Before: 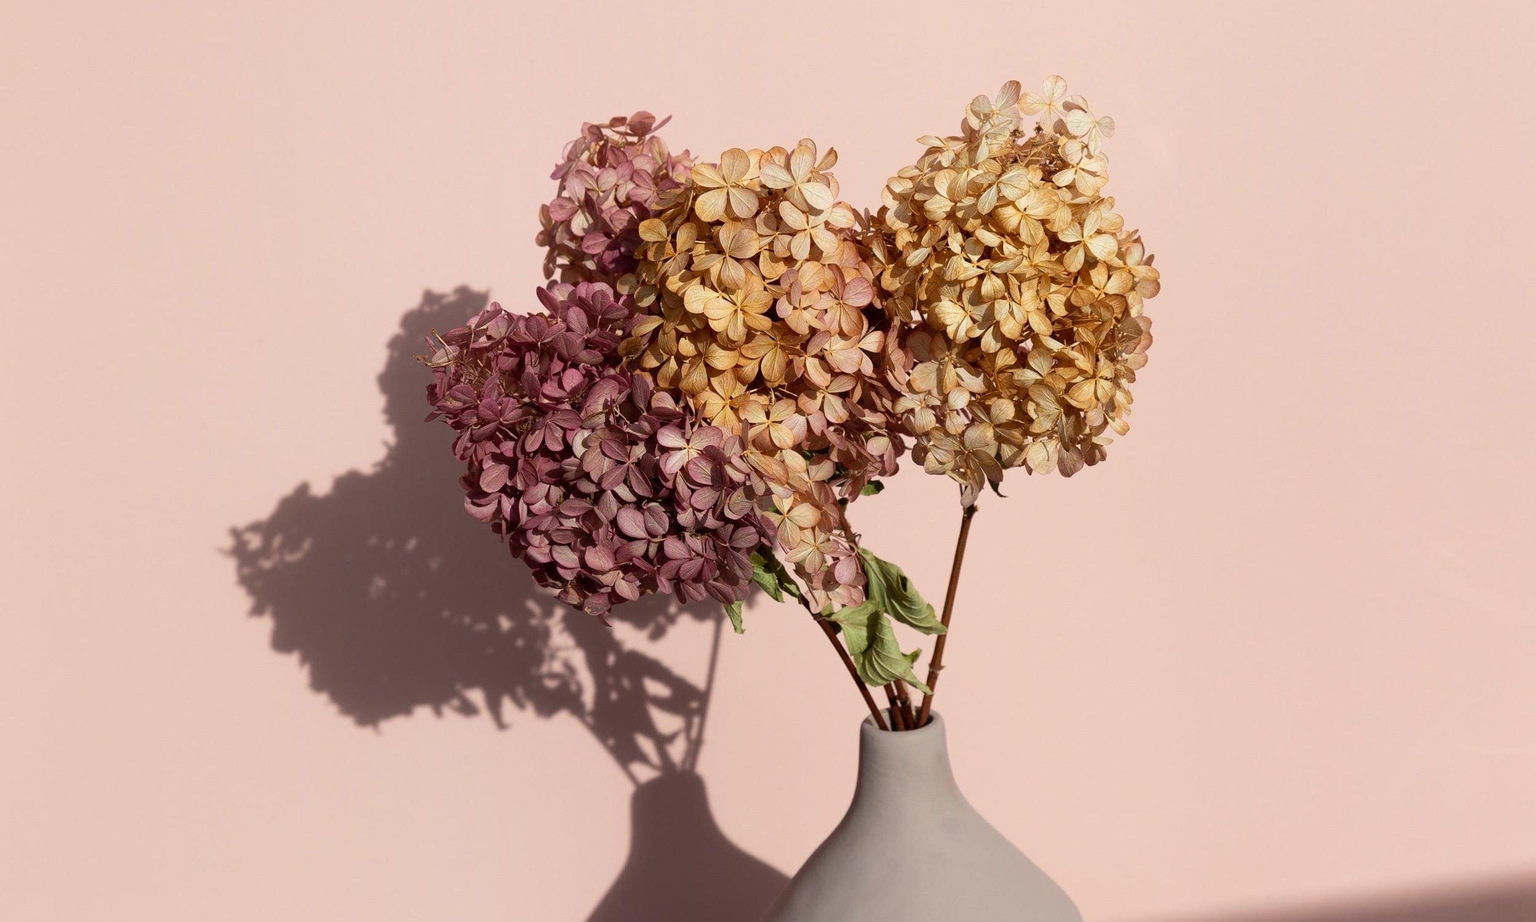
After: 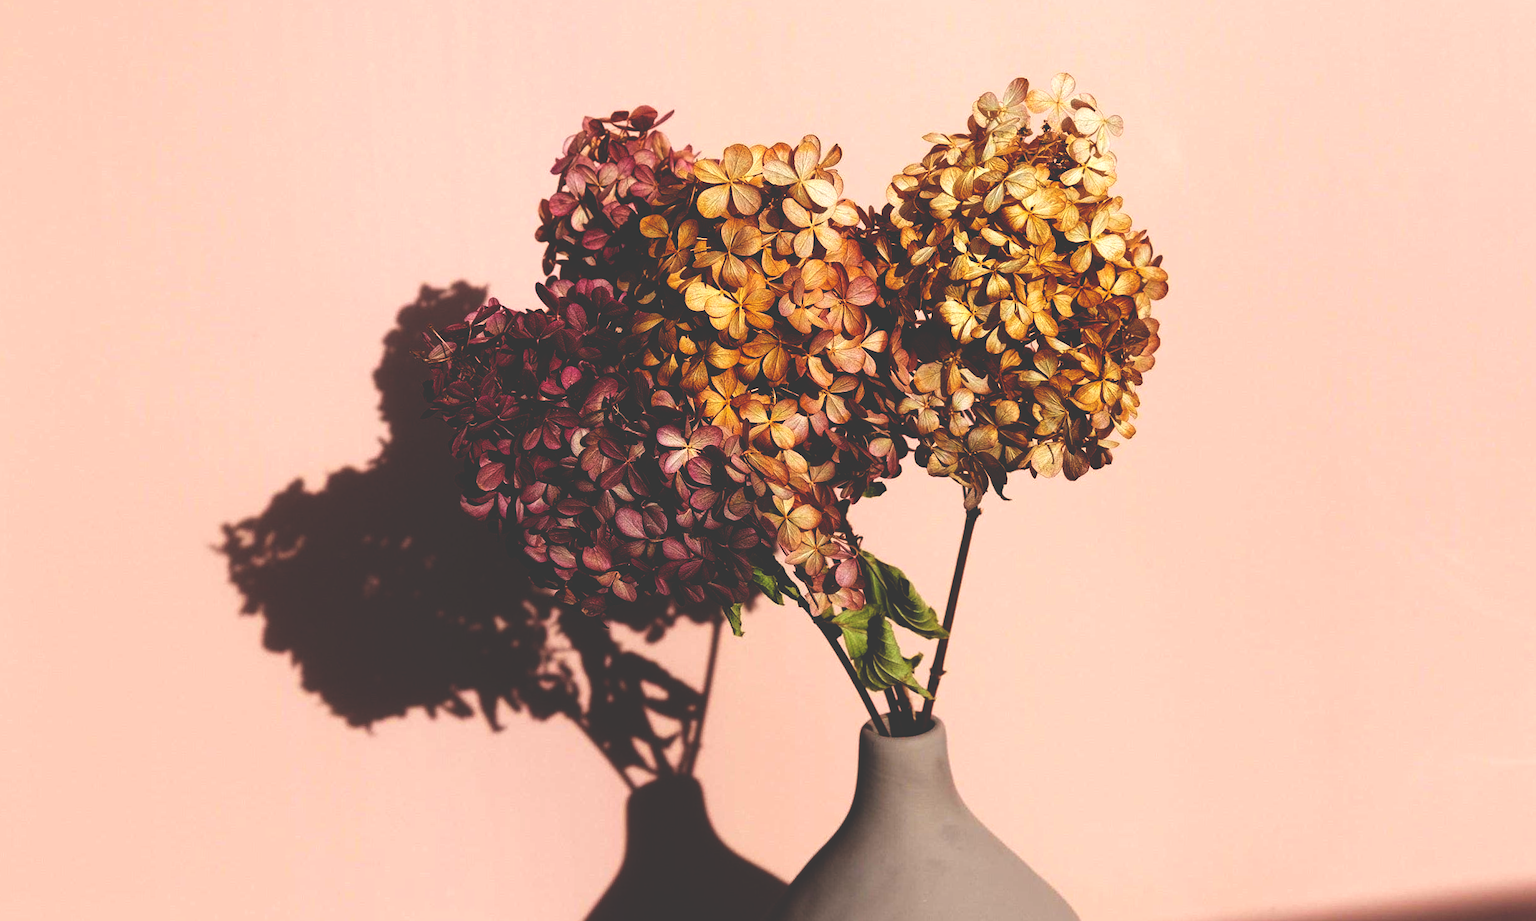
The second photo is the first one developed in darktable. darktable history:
crop and rotate: angle -0.5°
base curve: curves: ch0 [(0, 0.036) (0.083, 0.04) (0.804, 1)], preserve colors none
